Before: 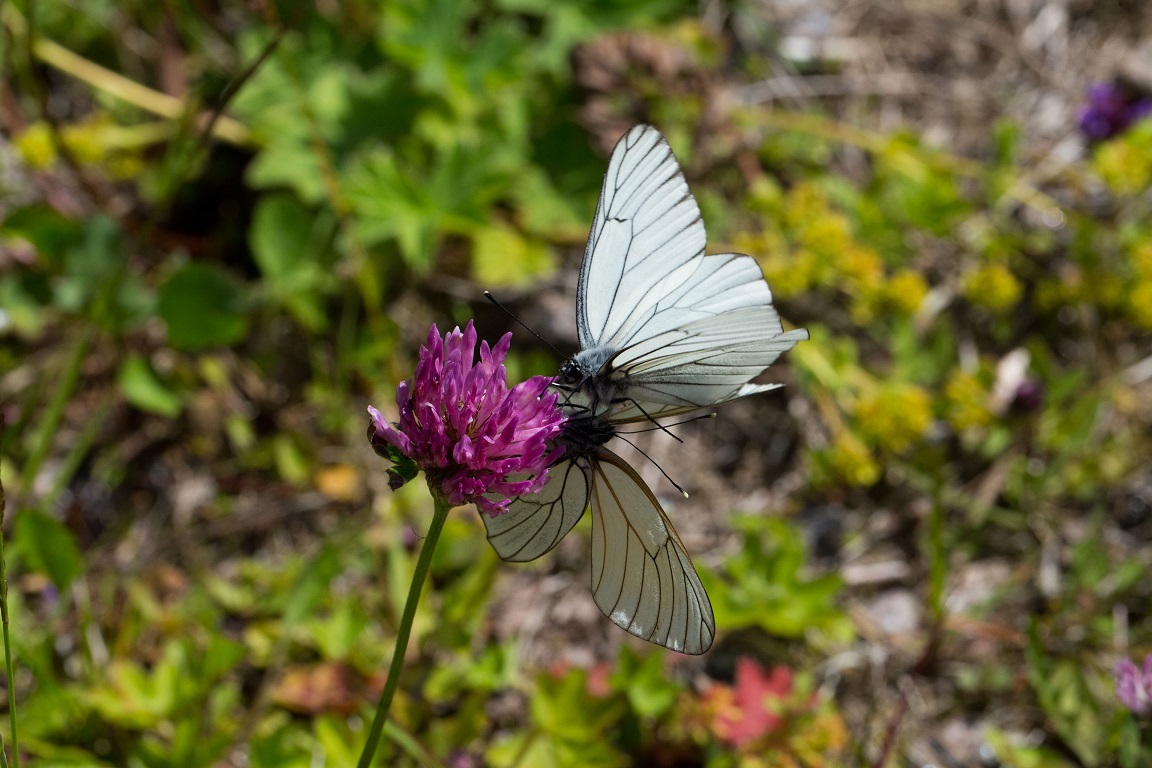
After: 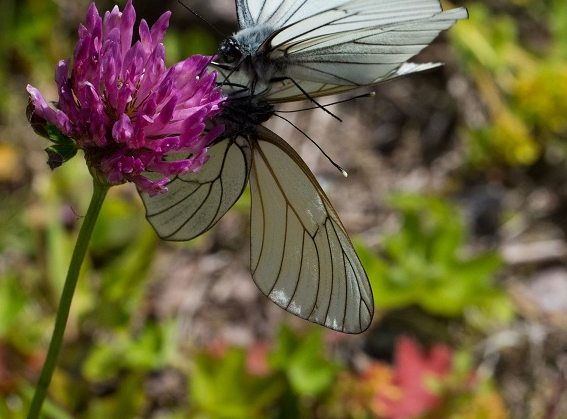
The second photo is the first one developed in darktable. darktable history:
crop: left 29.617%, top 41.825%, right 21.15%, bottom 3.503%
